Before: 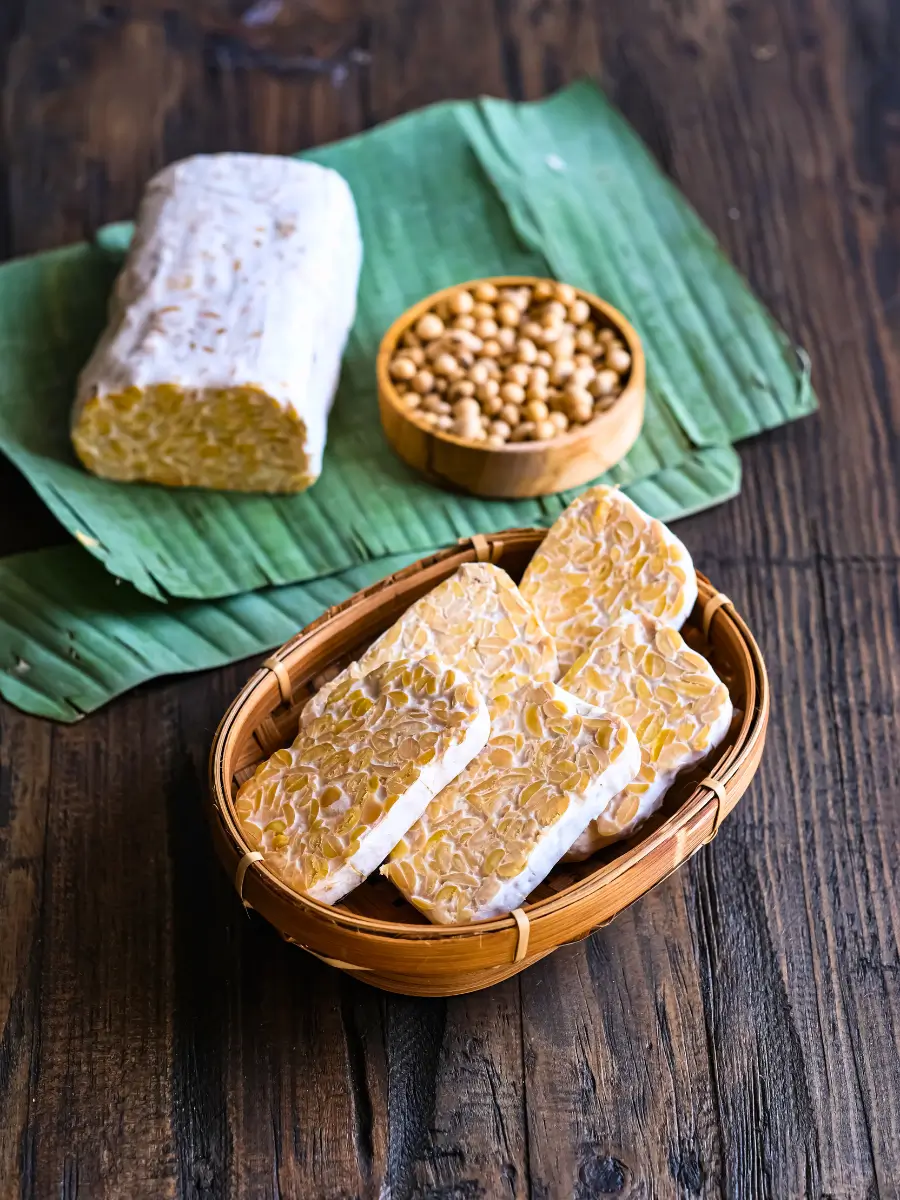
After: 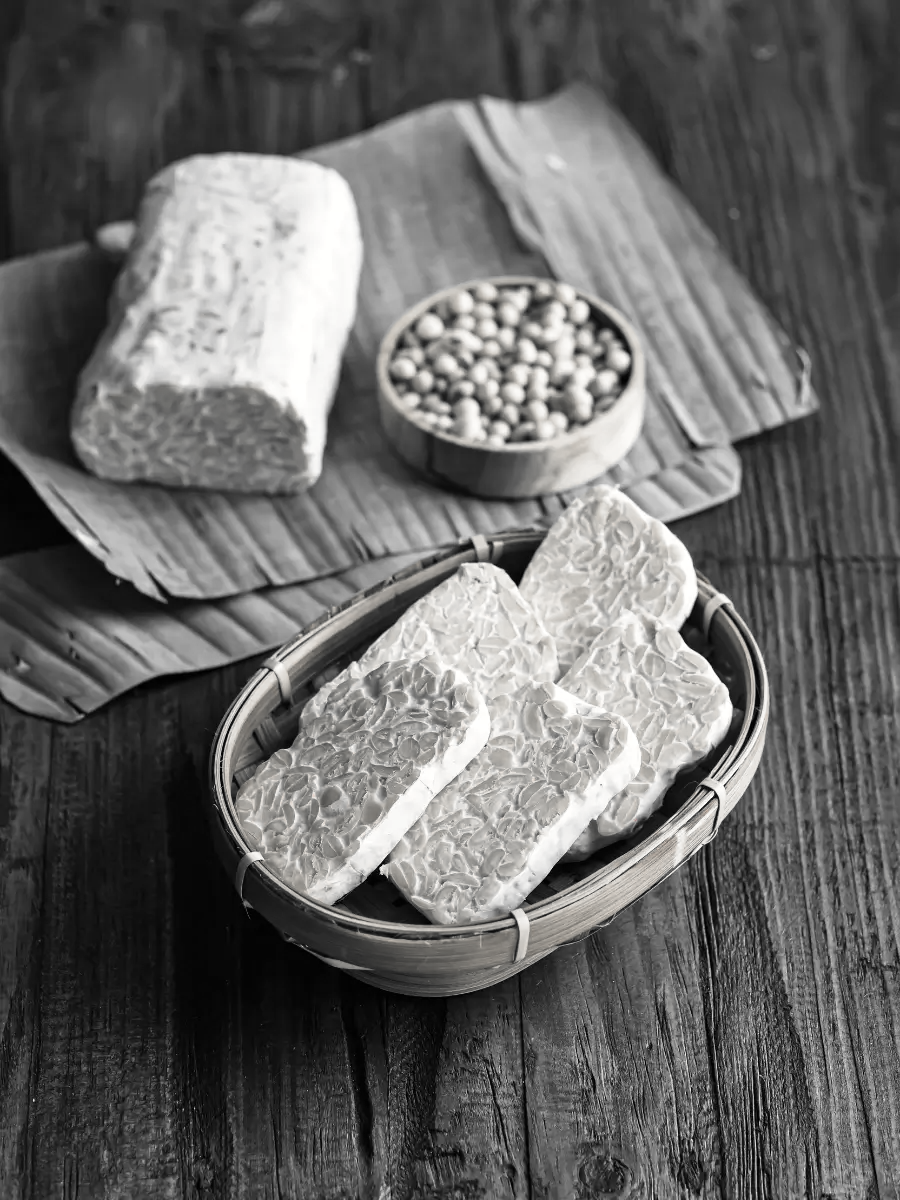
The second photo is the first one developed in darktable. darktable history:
color zones: curves: ch0 [(0, 0.278) (0.143, 0.5) (0.286, 0.5) (0.429, 0.5) (0.571, 0.5) (0.714, 0.5) (0.857, 0.5) (1, 0.5)]; ch1 [(0, 1) (0.143, 0.165) (0.286, 0) (0.429, 0) (0.571, 0) (0.714, 0) (0.857, 0.5) (1, 0.5)]; ch2 [(0, 0.508) (0.143, 0.5) (0.286, 0.5) (0.429, 0.5) (0.571, 0.5) (0.714, 0.5) (0.857, 0.5) (1, 0.5)]
color correction: highlights a* 1.83, highlights b* 34.02, shadows a* -36.68, shadows b* -5.48
